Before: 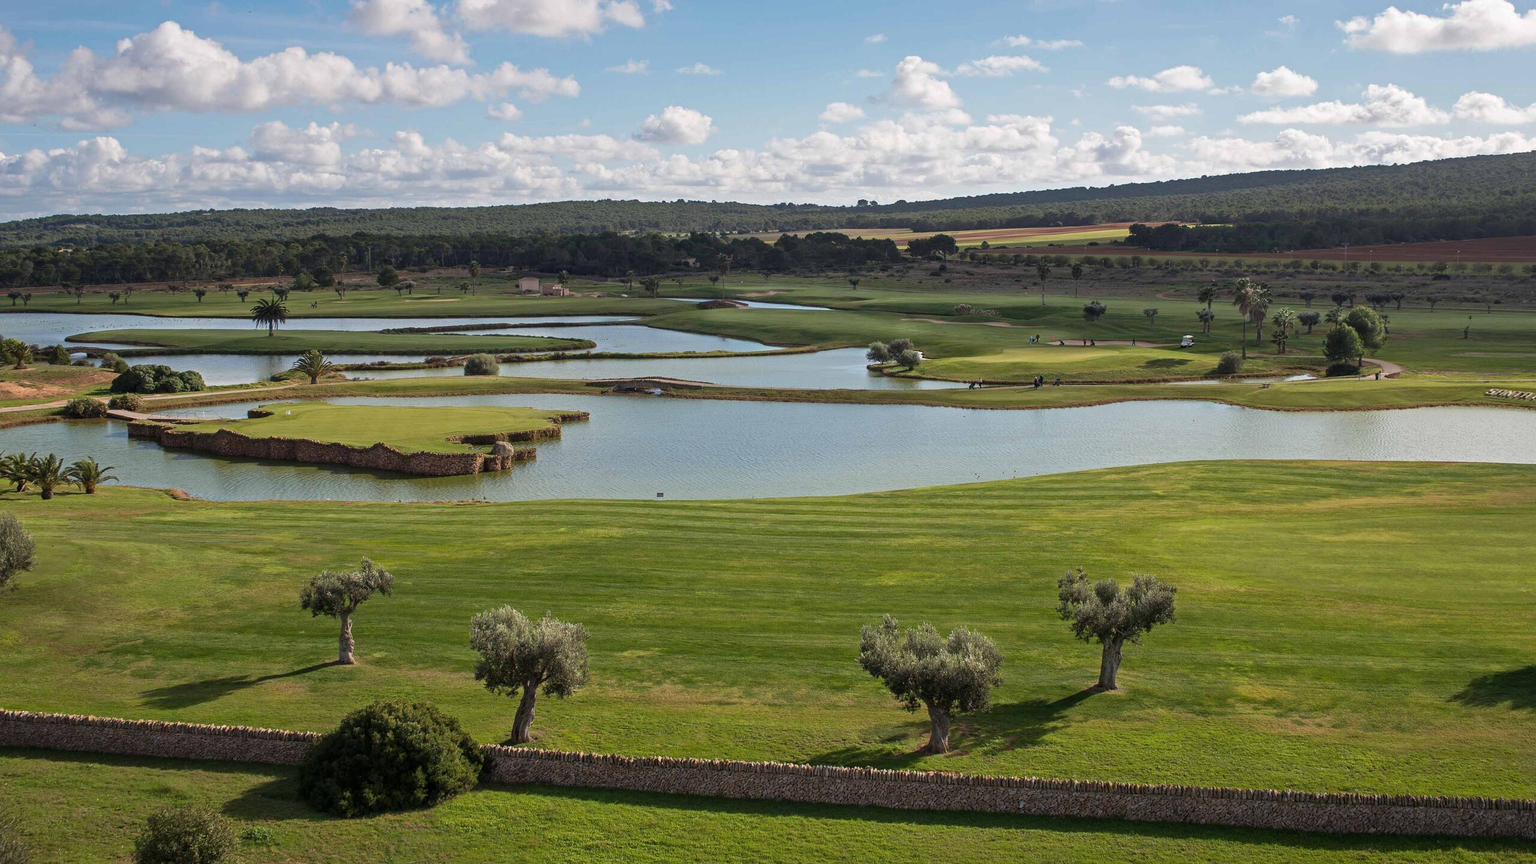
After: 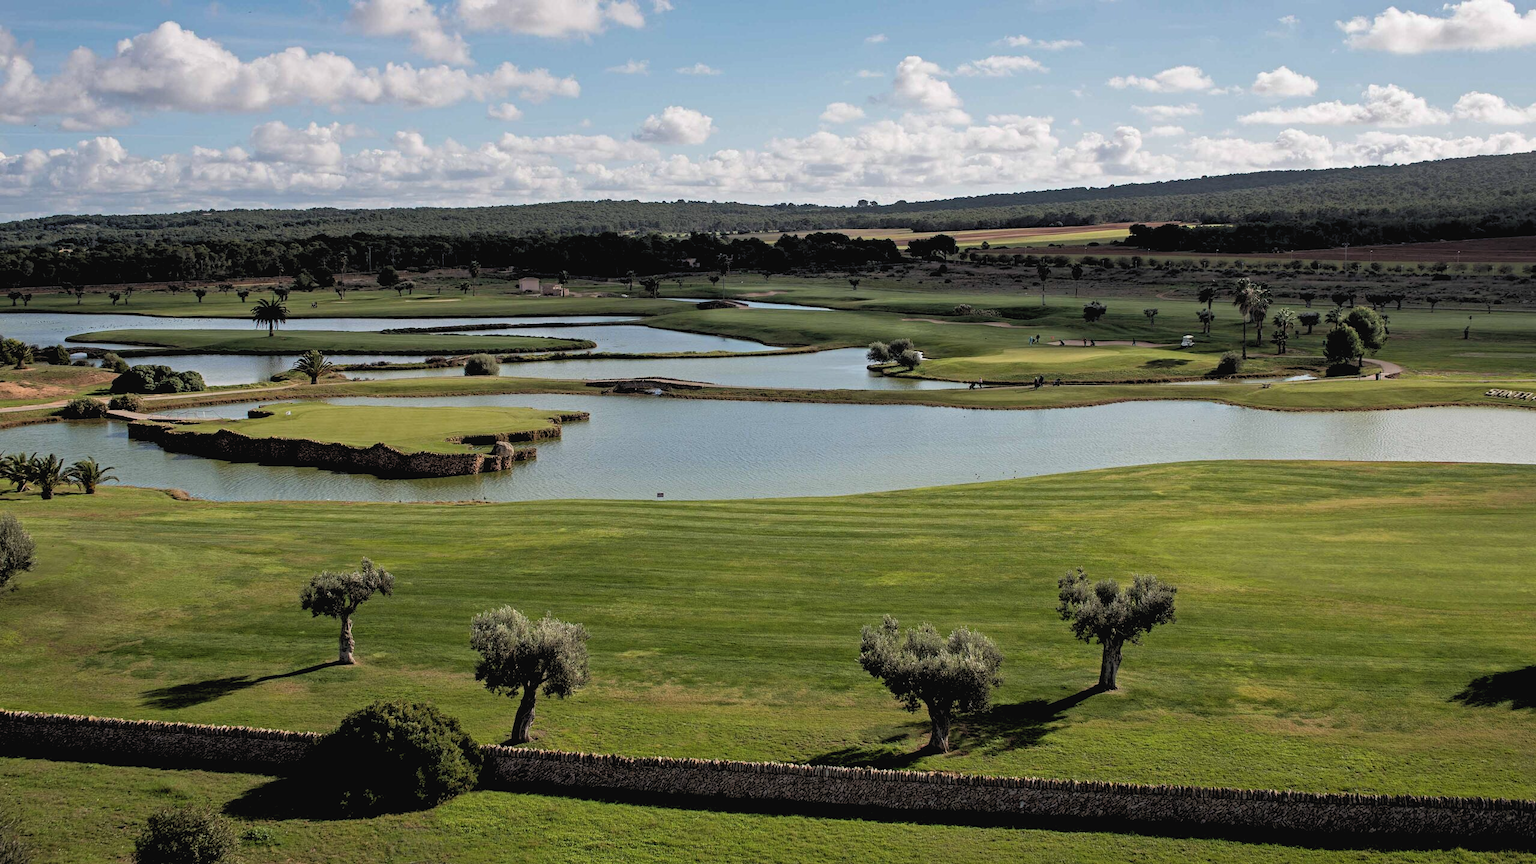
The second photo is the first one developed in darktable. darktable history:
contrast brightness saturation: contrast -0.08, brightness -0.04, saturation -0.11
rgb levels: levels [[0.029, 0.461, 0.922], [0, 0.5, 1], [0, 0.5, 1]]
